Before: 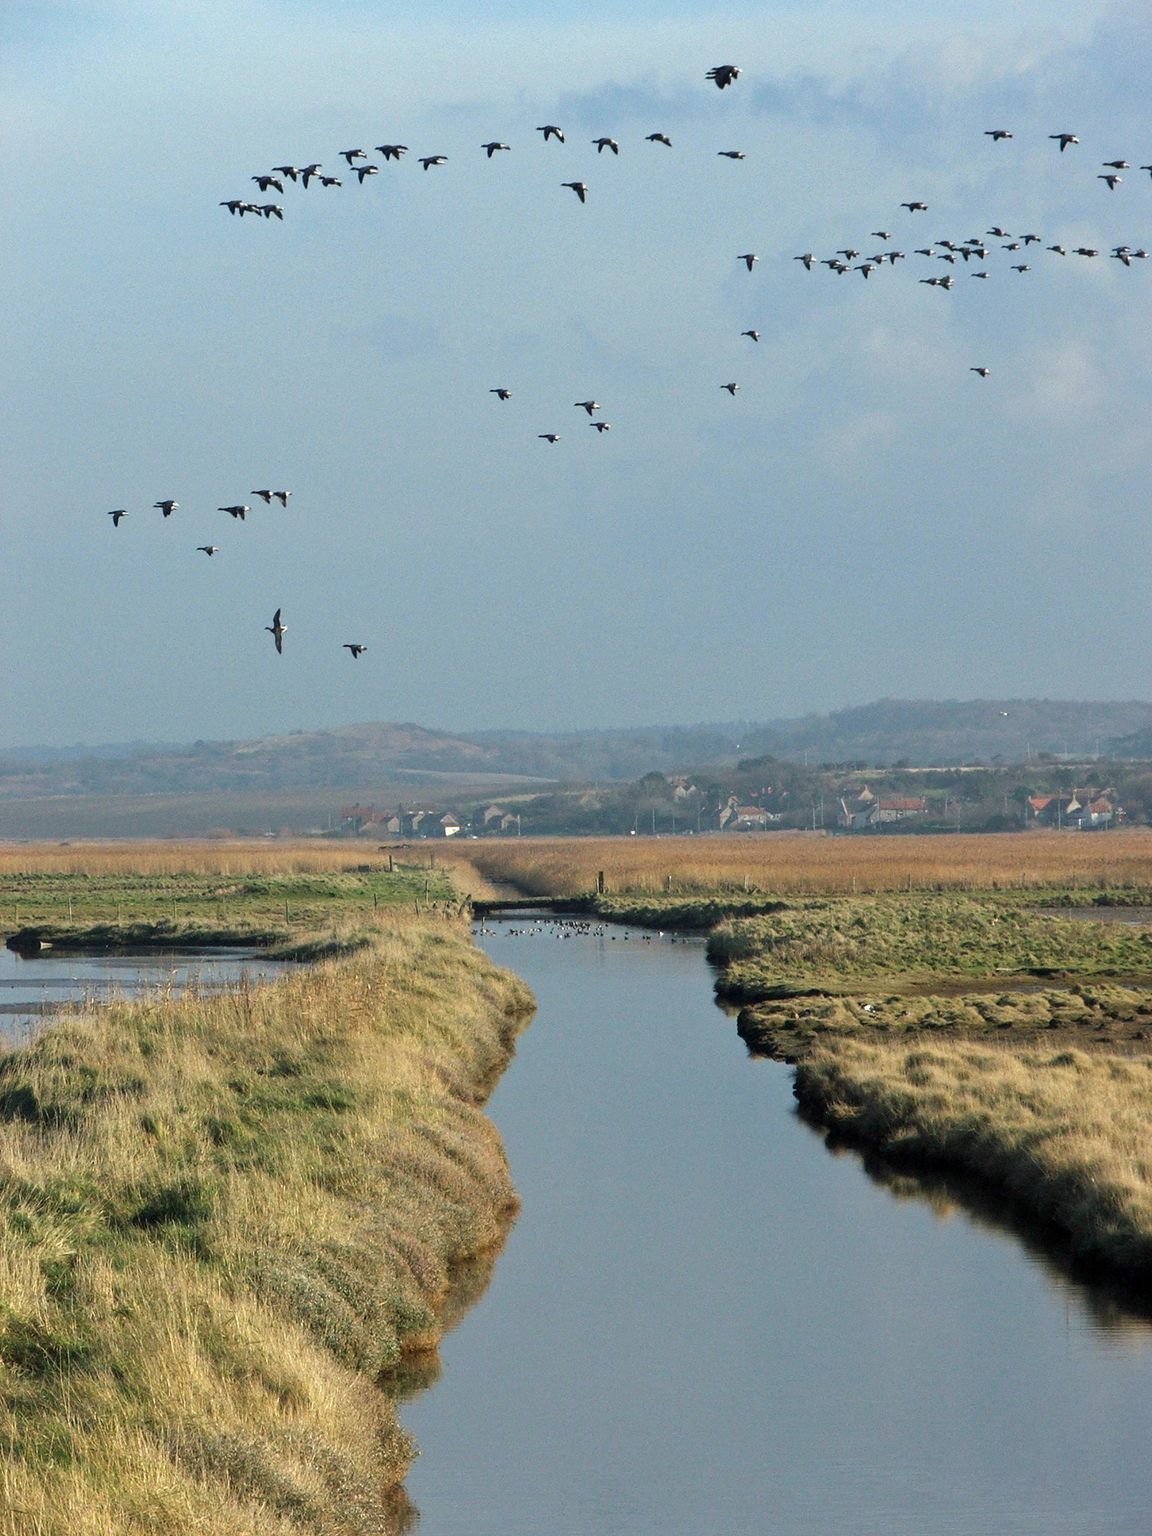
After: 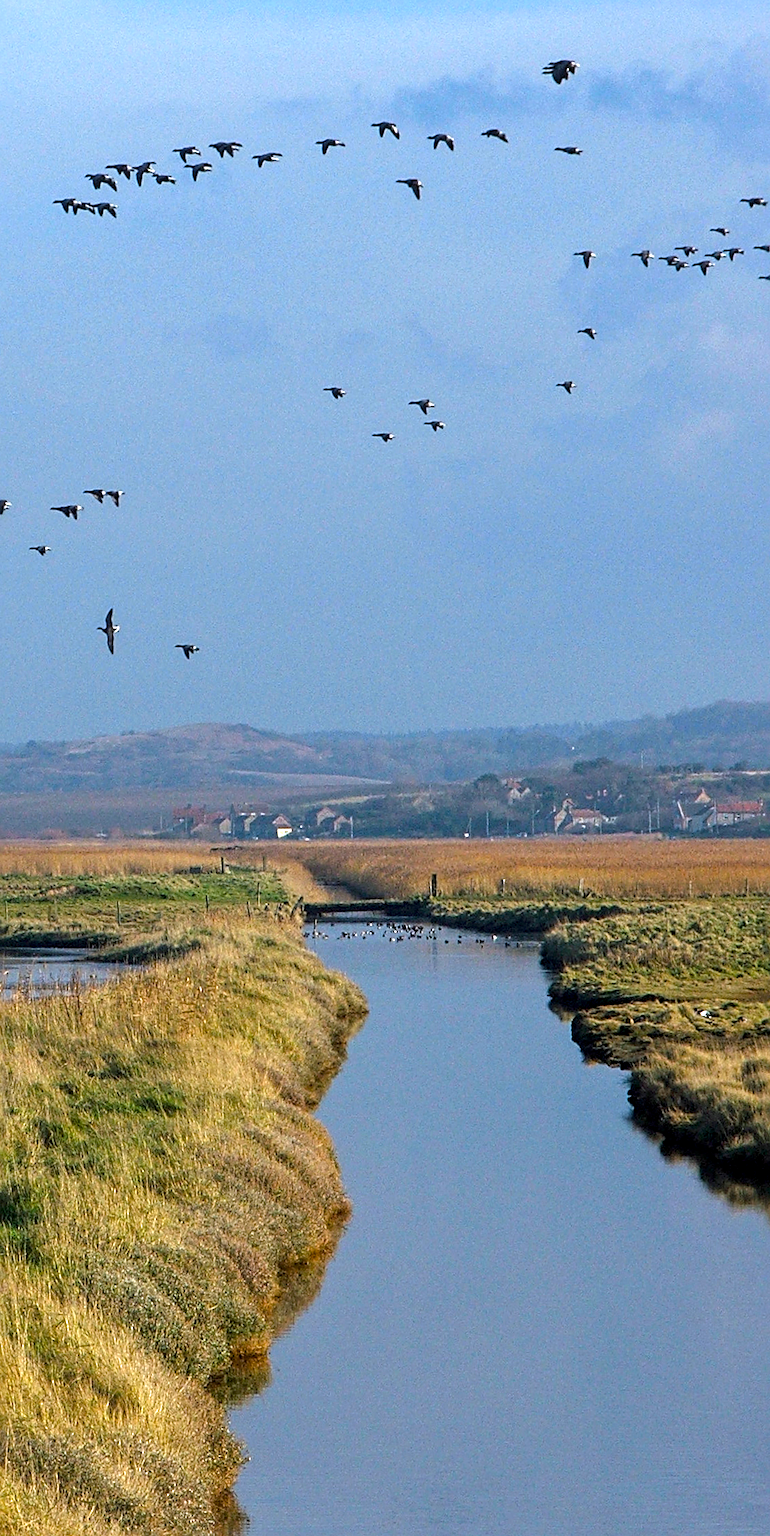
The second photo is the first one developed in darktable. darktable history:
local contrast: on, module defaults
crop and rotate: left 14.292%, right 19.041%
color balance rgb: linear chroma grading › global chroma 15%, perceptual saturation grading › global saturation 30%
sharpen: radius 3.119
white balance: red 1.004, blue 1.096
rotate and perspective: rotation 0.192°, lens shift (horizontal) -0.015, crop left 0.005, crop right 0.996, crop top 0.006, crop bottom 0.99
